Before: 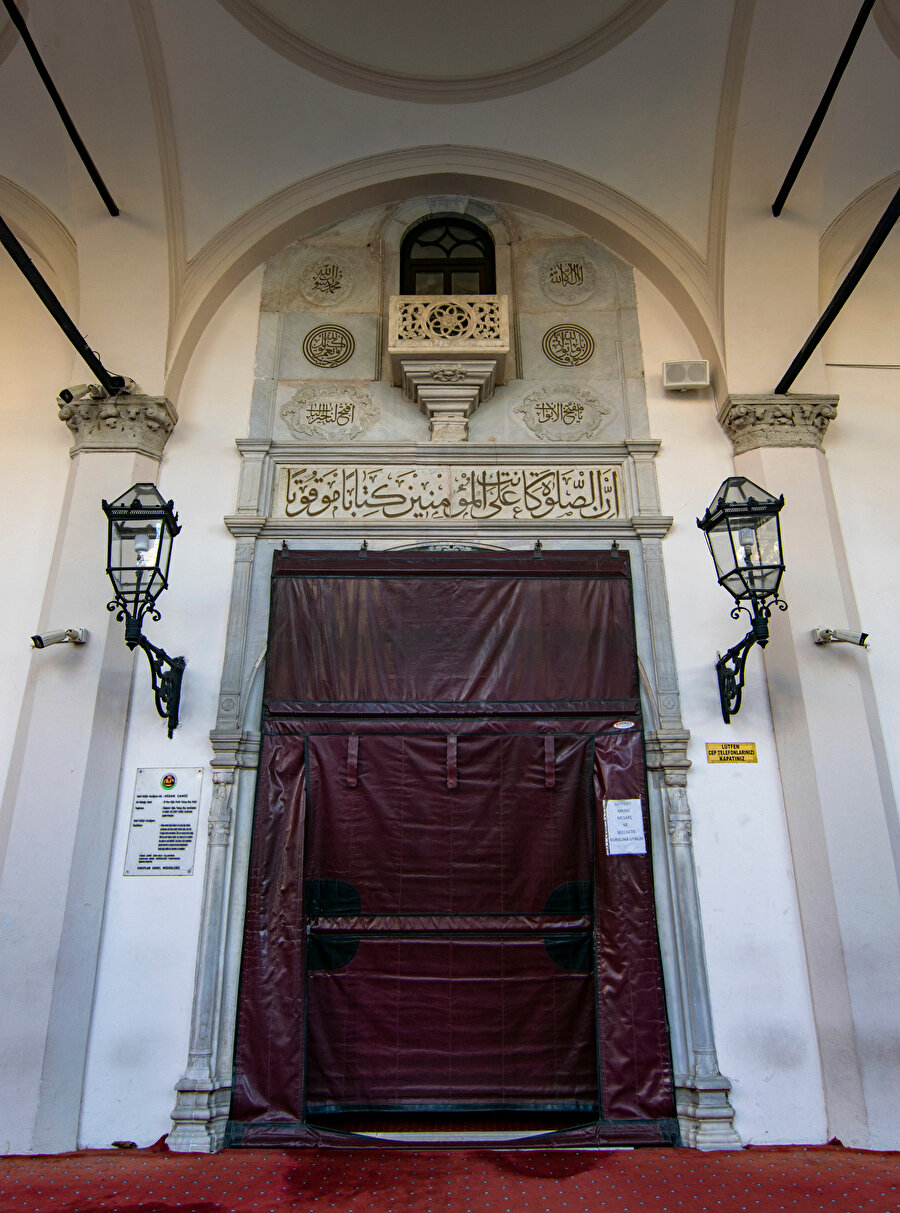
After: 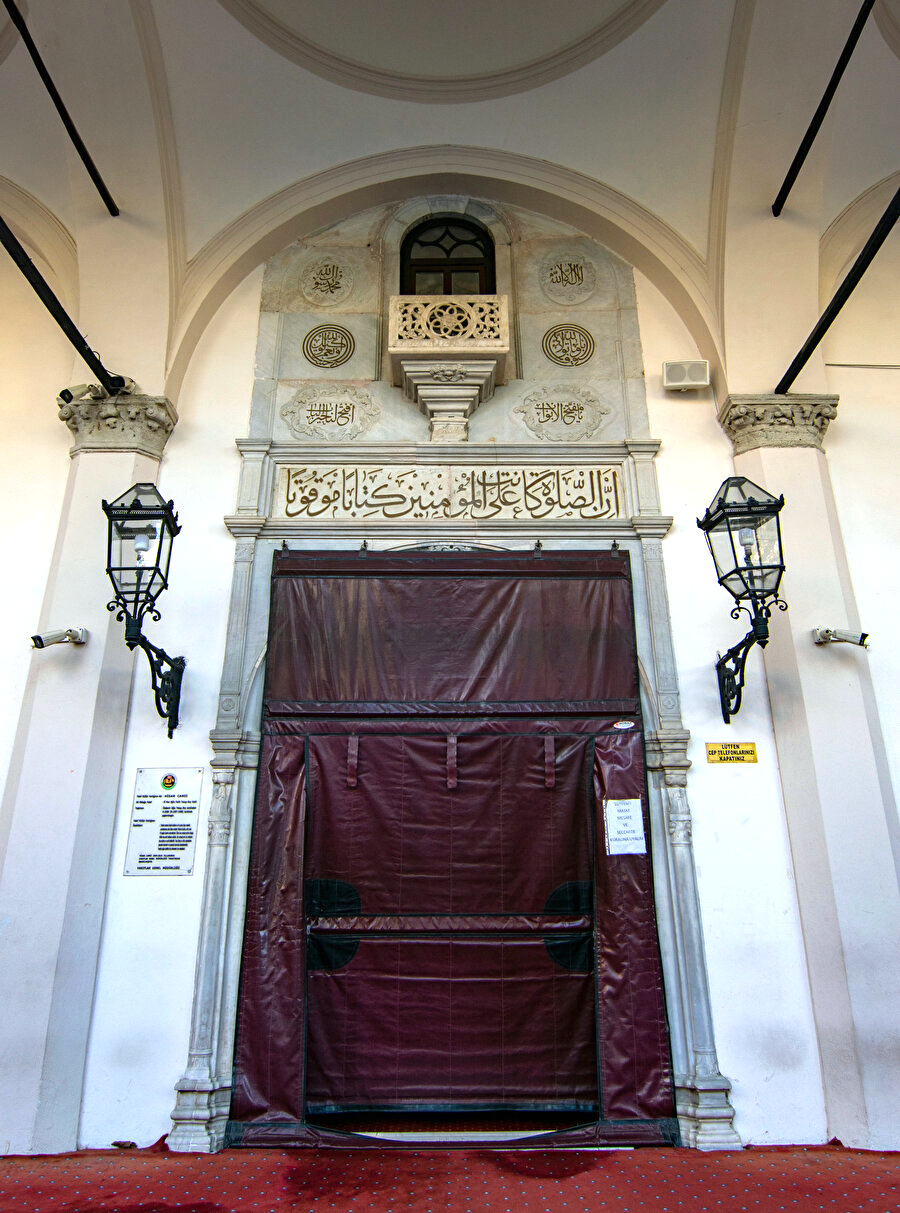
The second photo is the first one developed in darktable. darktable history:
exposure: black level correction 0, exposure 0.6 EV, compensate exposure bias true, compensate highlight preservation false
white balance: red 0.978, blue 0.999
